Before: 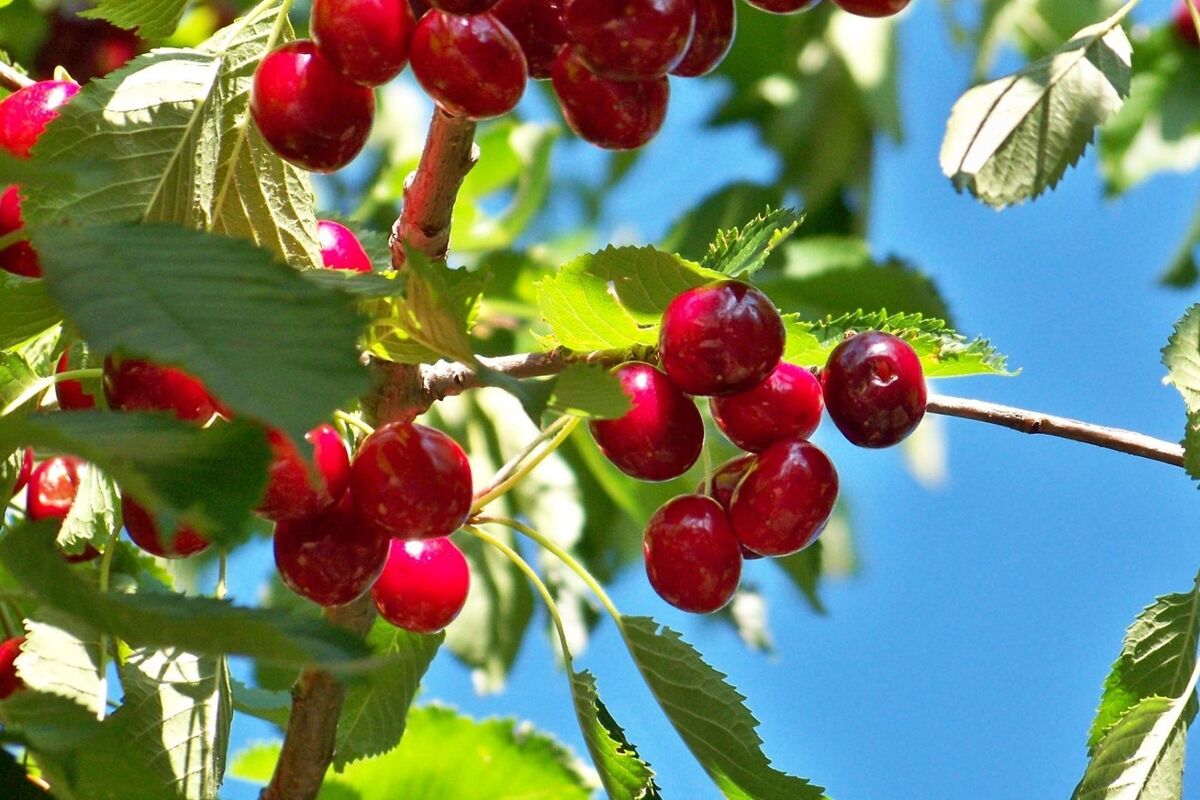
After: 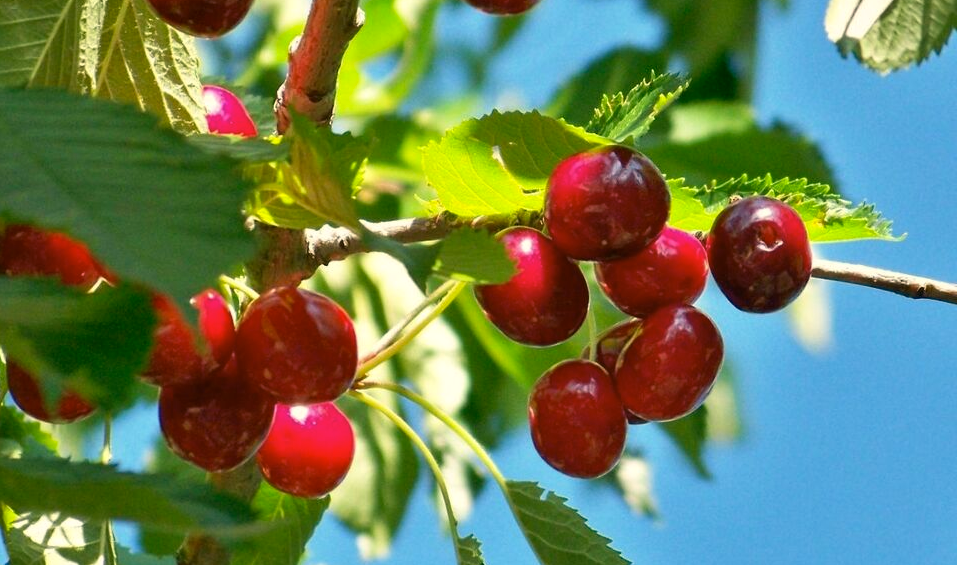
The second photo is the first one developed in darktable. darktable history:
color correction: highlights a* -0.377, highlights b* 9.5, shadows a* -9.48, shadows b* 0.559
crop: left 9.617%, top 16.998%, right 10.602%, bottom 12.376%
